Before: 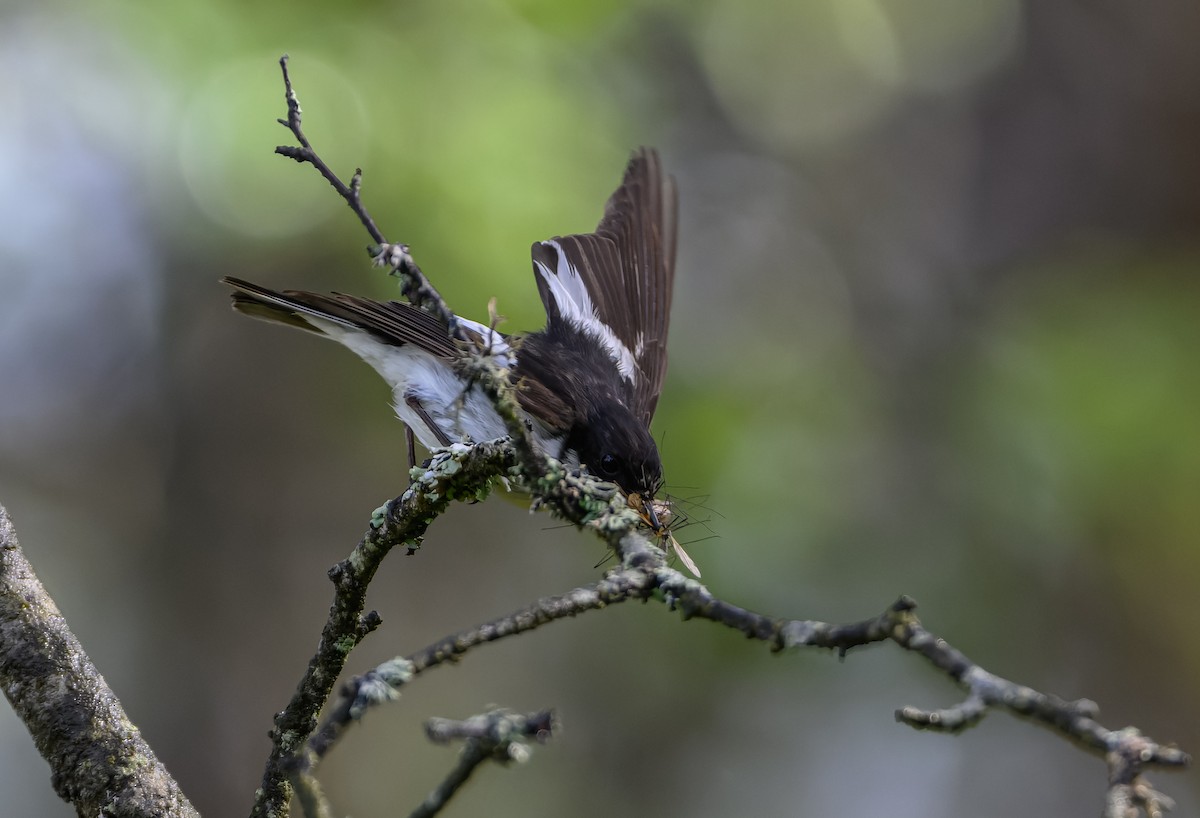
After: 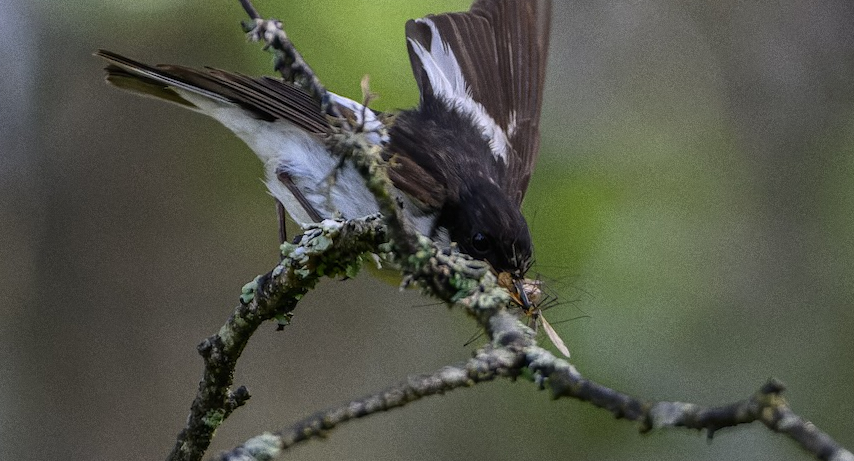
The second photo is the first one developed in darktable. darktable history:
grain: coarseness 0.09 ISO
crop: left 11.123%, top 27.61%, right 18.3%, bottom 17.034%
rotate and perspective: rotation 0.8°, automatic cropping off
